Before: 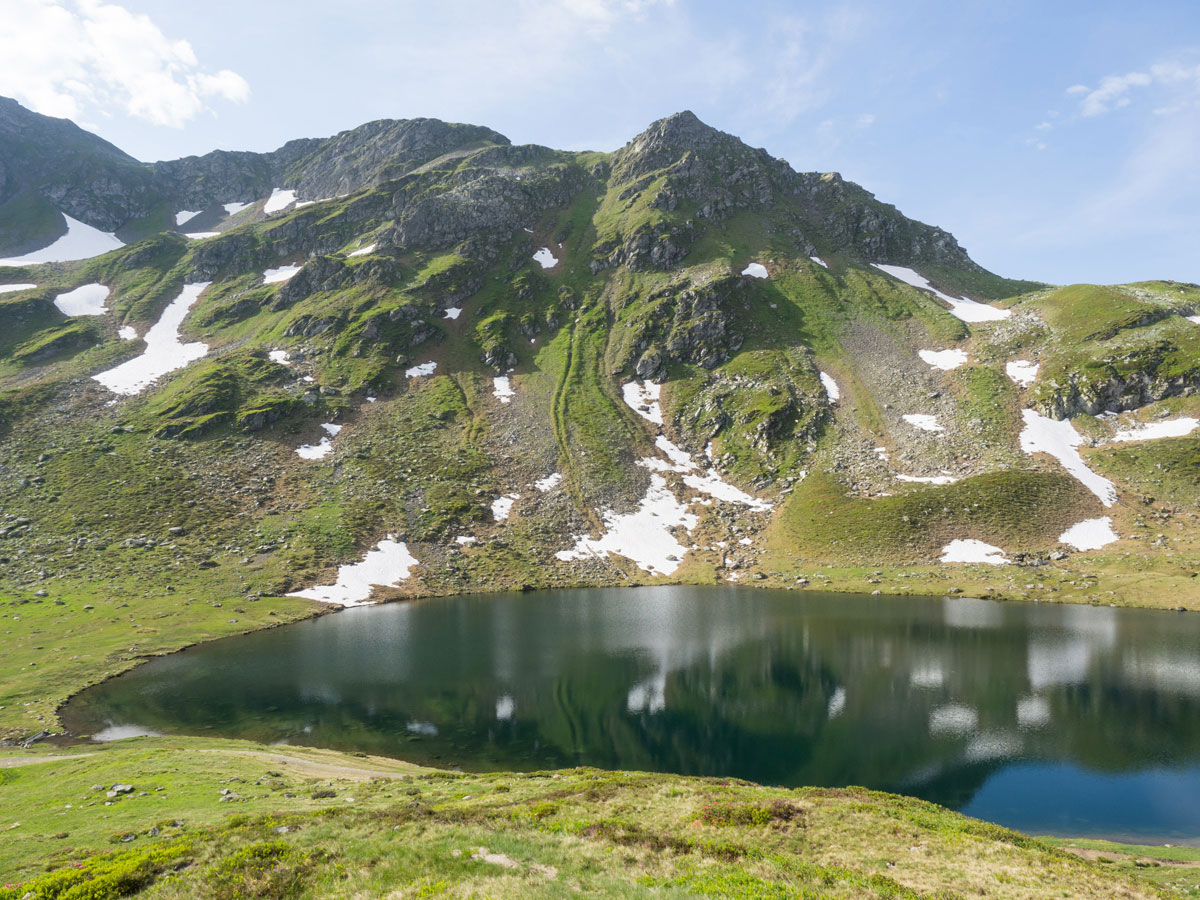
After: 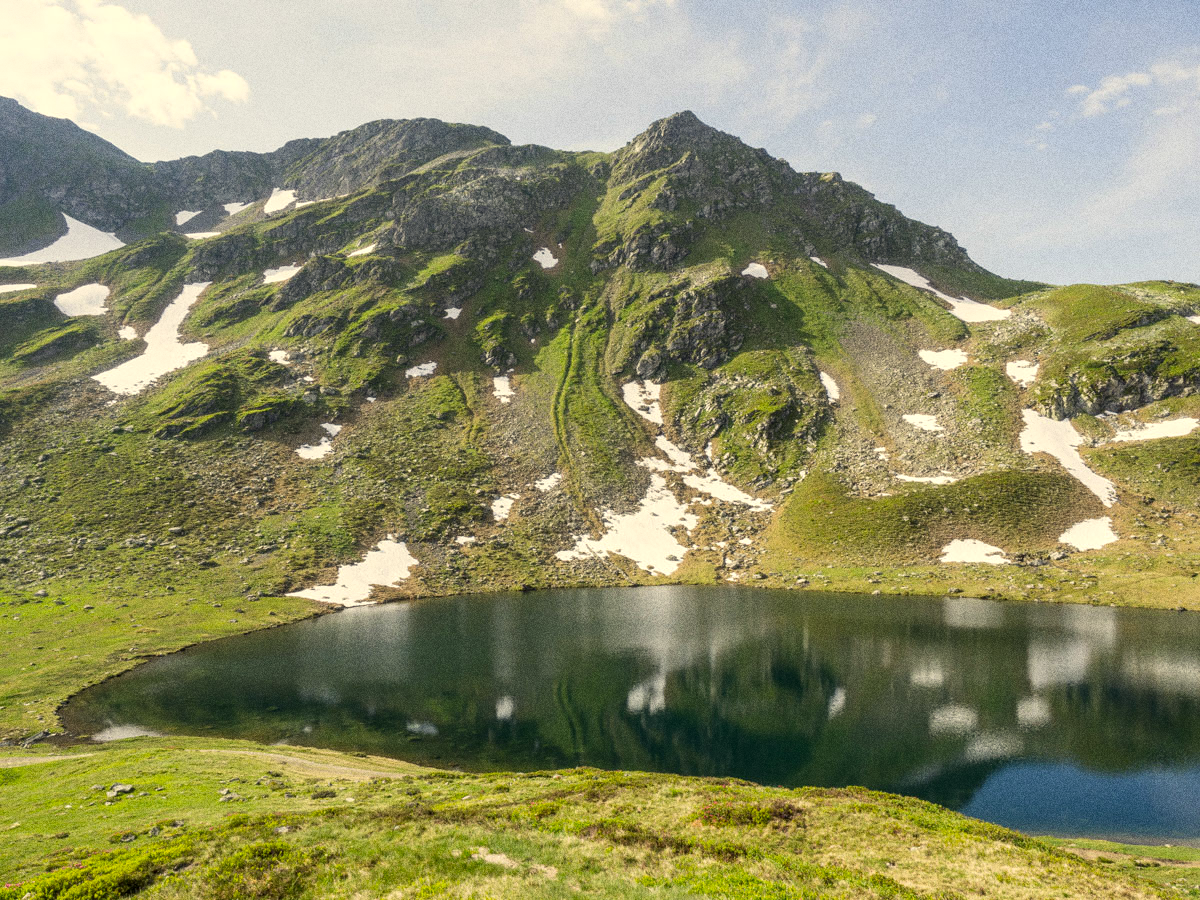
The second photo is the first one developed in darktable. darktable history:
color correction: highlights a* 1.39, highlights b* 17.83
local contrast: on, module defaults
grain: coarseness 0.09 ISO, strength 40%
